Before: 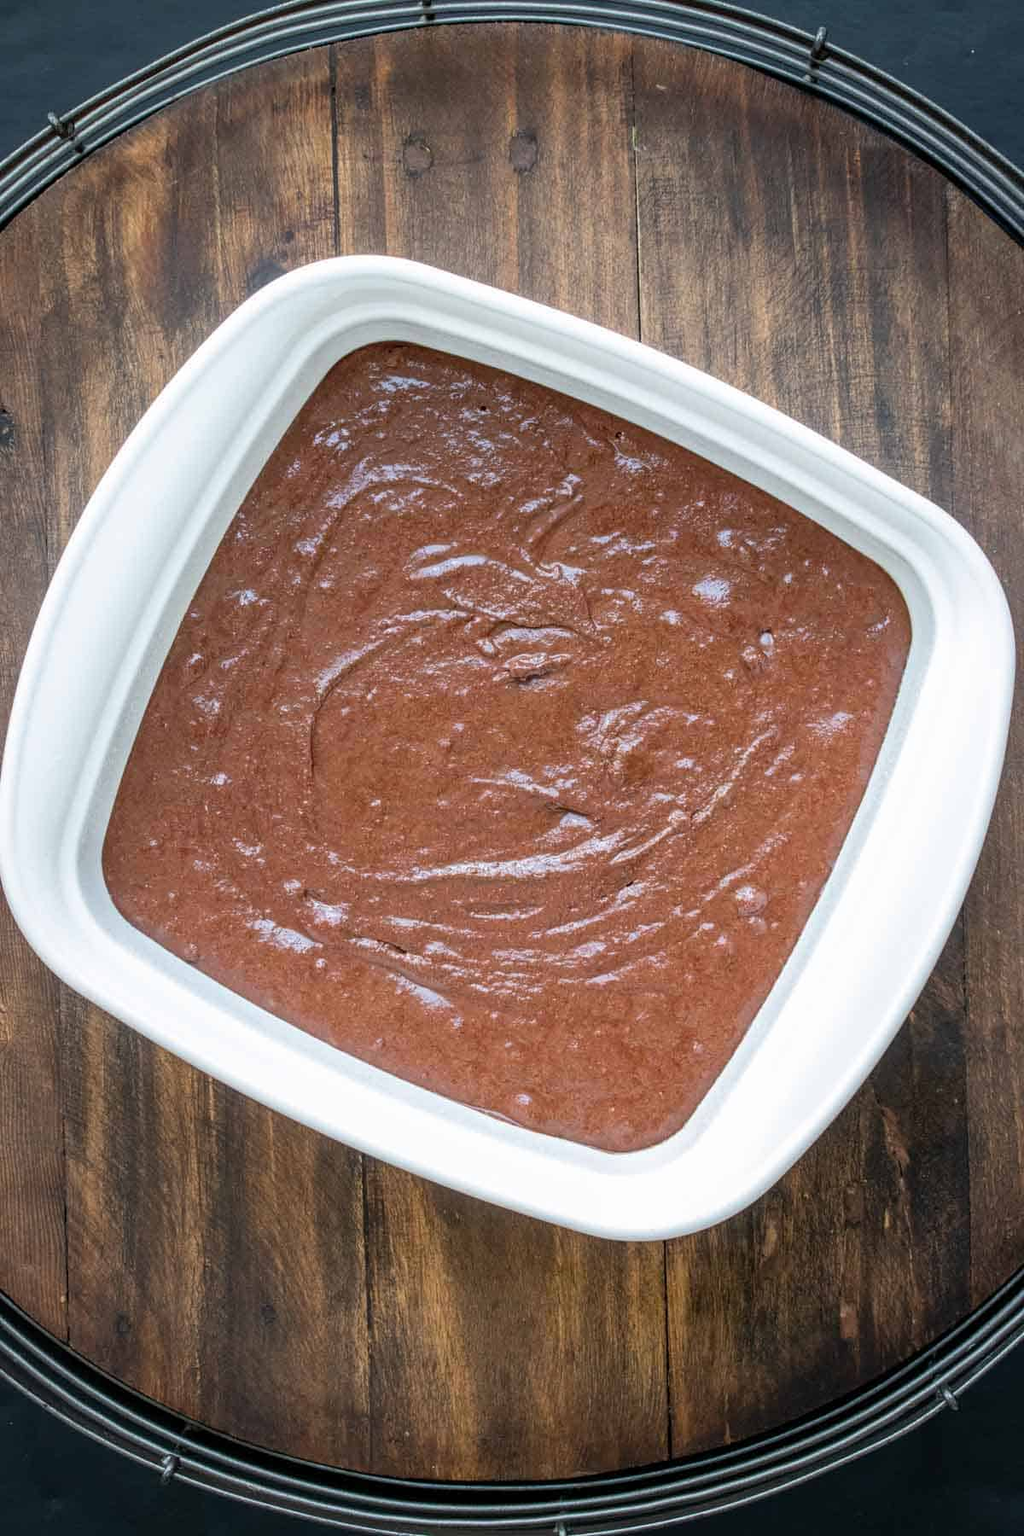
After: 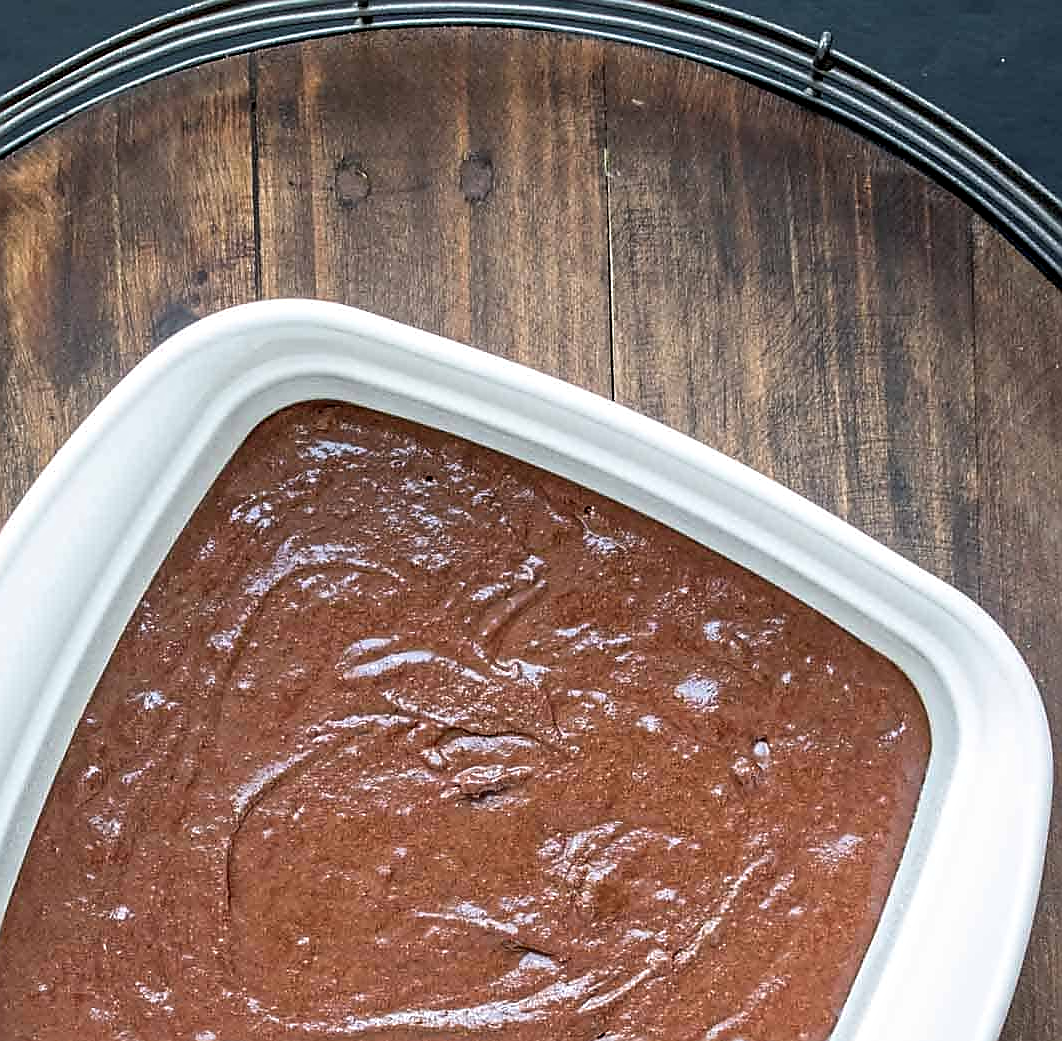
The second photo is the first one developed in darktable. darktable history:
contrast equalizer: y [[0.5, 0.5, 0.544, 0.569, 0.5, 0.5], [0.5 ×6], [0.5 ×6], [0 ×6], [0 ×6]]
sharpen: radius 1.395, amount 1.259, threshold 0.795
crop and rotate: left 11.473%, bottom 42.117%
